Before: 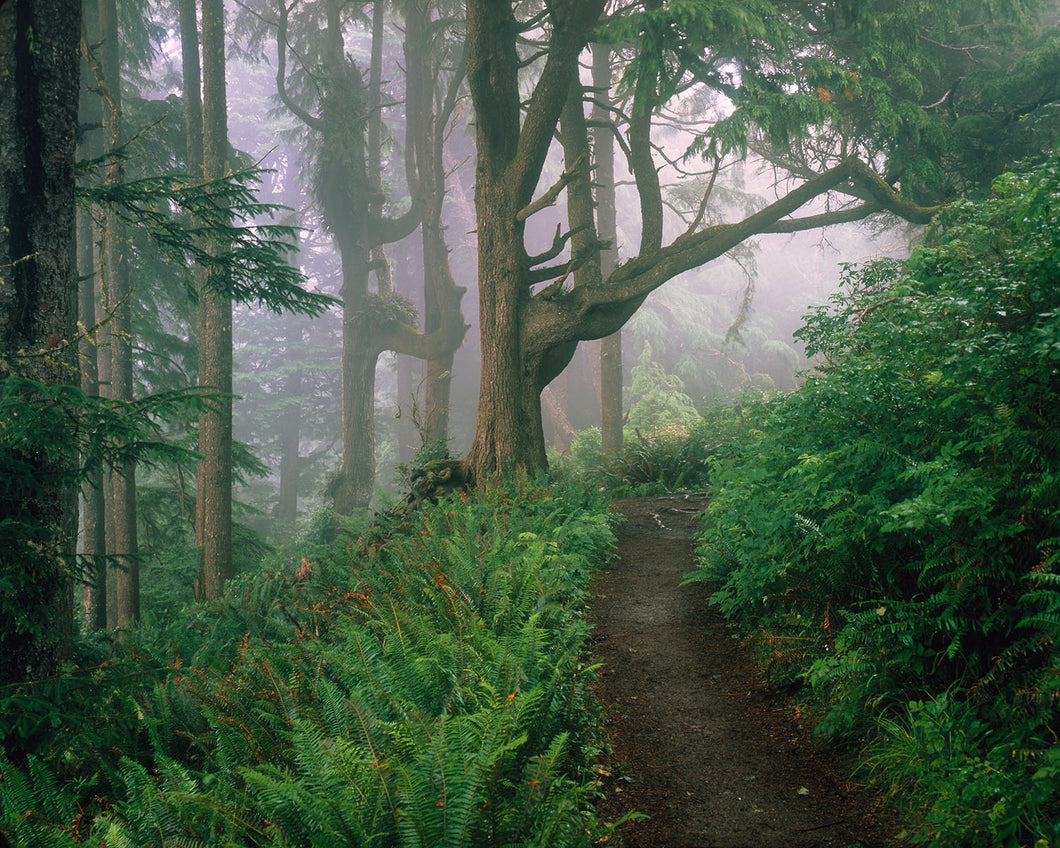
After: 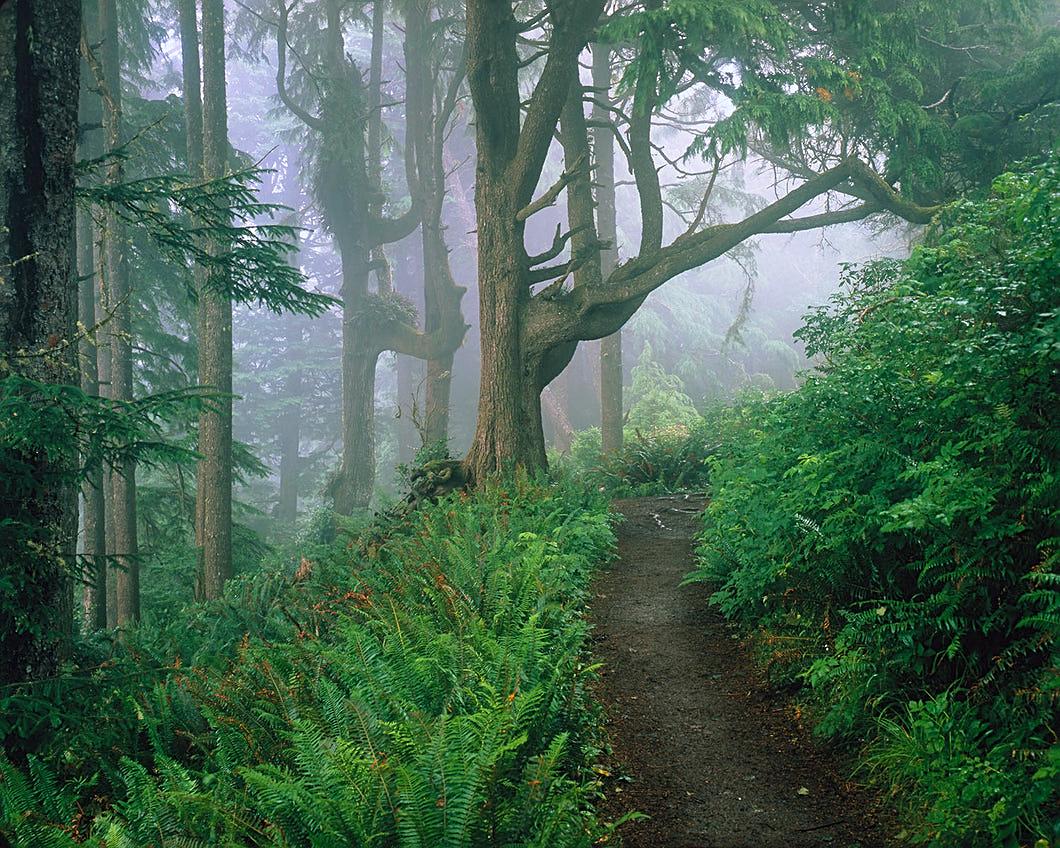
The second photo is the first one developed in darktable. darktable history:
contrast brightness saturation: contrast 0.07, brightness 0.08, saturation 0.18
exposure: exposure -0.021 EV, compensate highlight preservation false
sharpen: on, module defaults
white balance: red 0.925, blue 1.046
